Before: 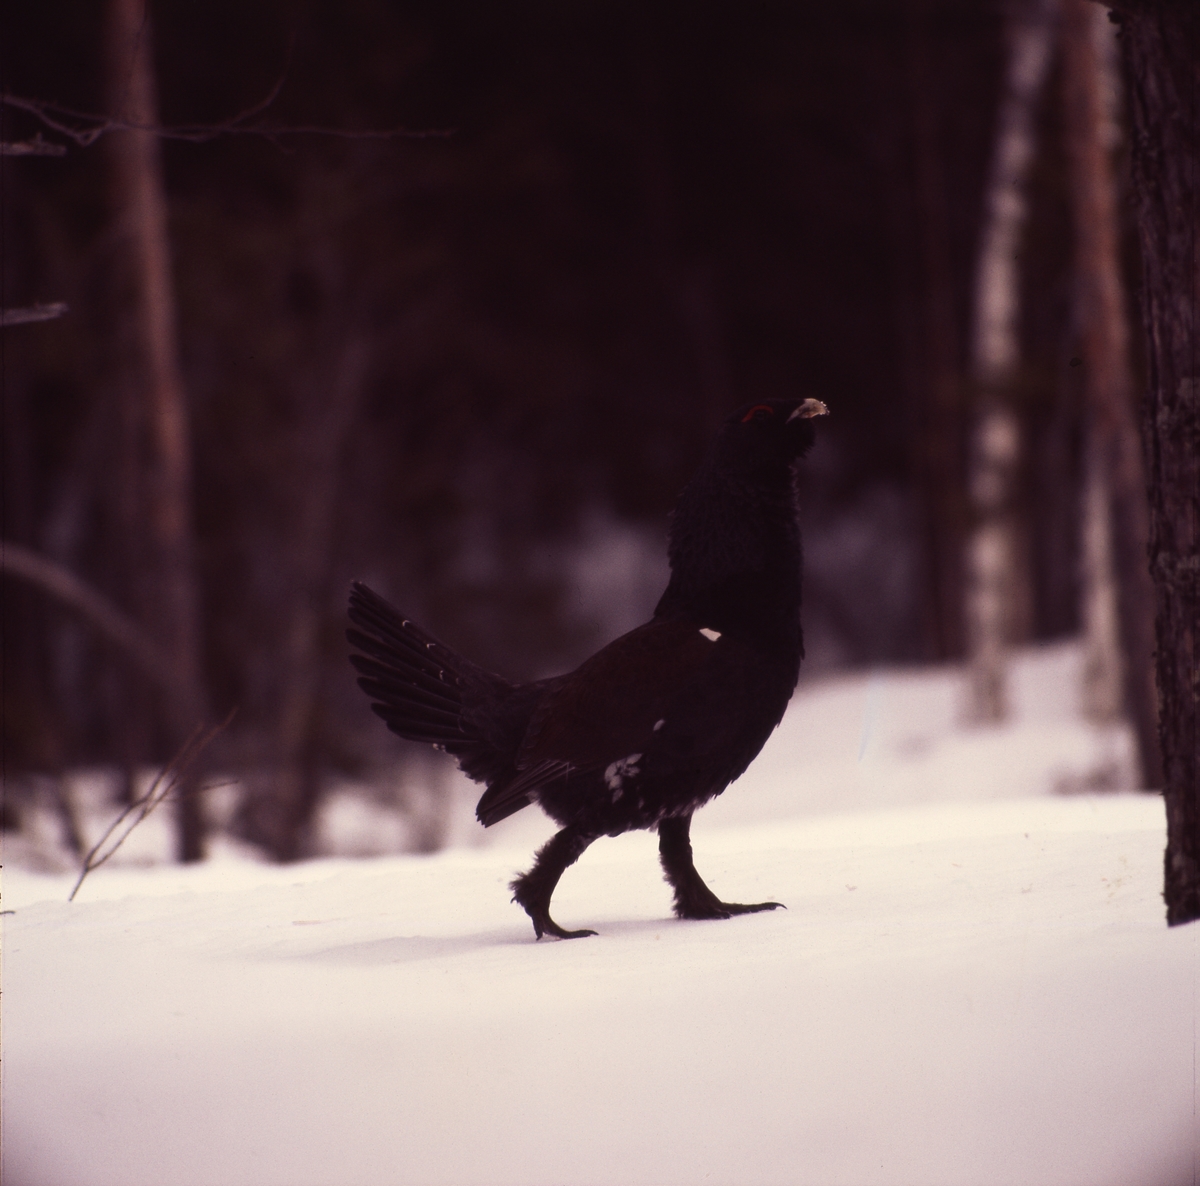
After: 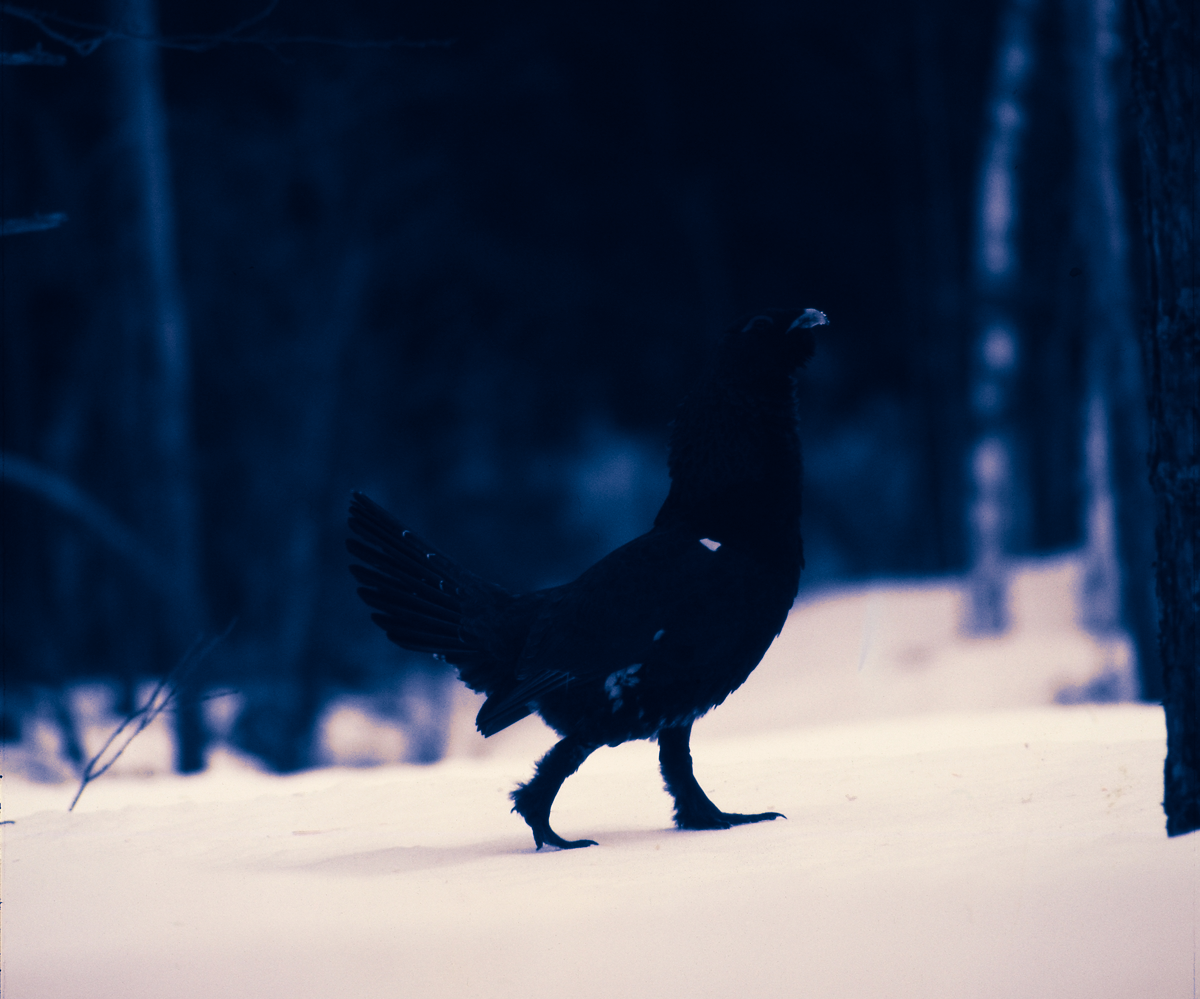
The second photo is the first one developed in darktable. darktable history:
split-toning: shadows › hue 226.8°, shadows › saturation 1, highlights › saturation 0, balance -61.41
crop: top 7.625%, bottom 8.027%
